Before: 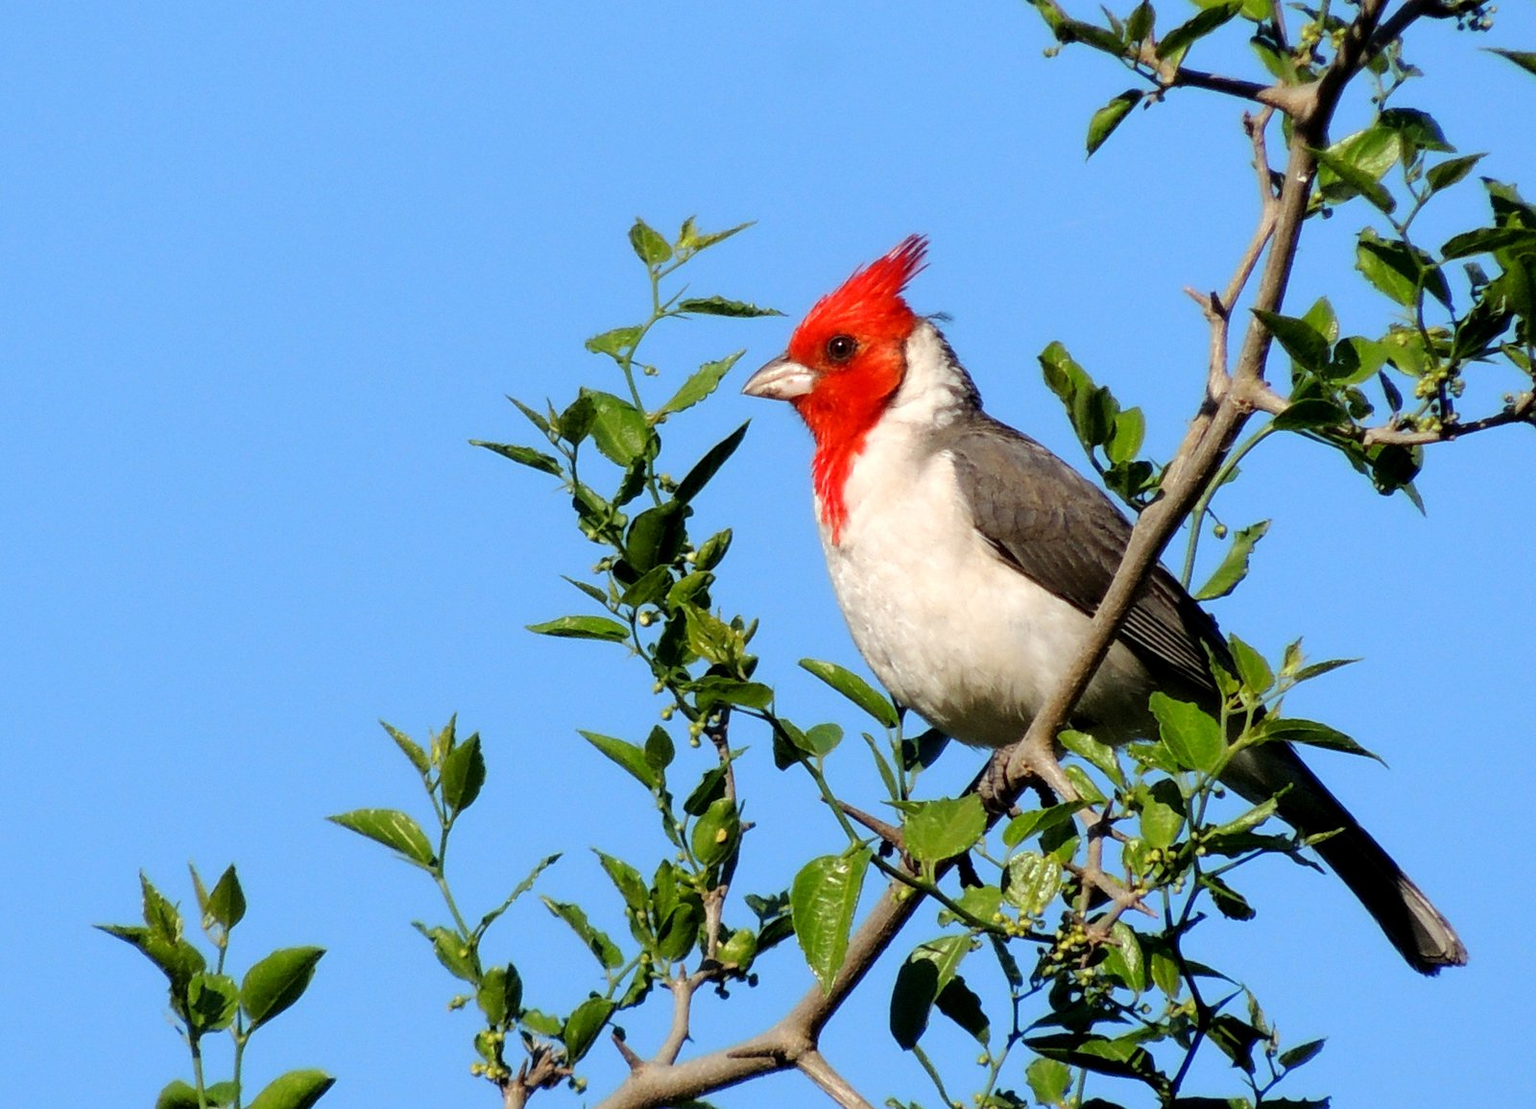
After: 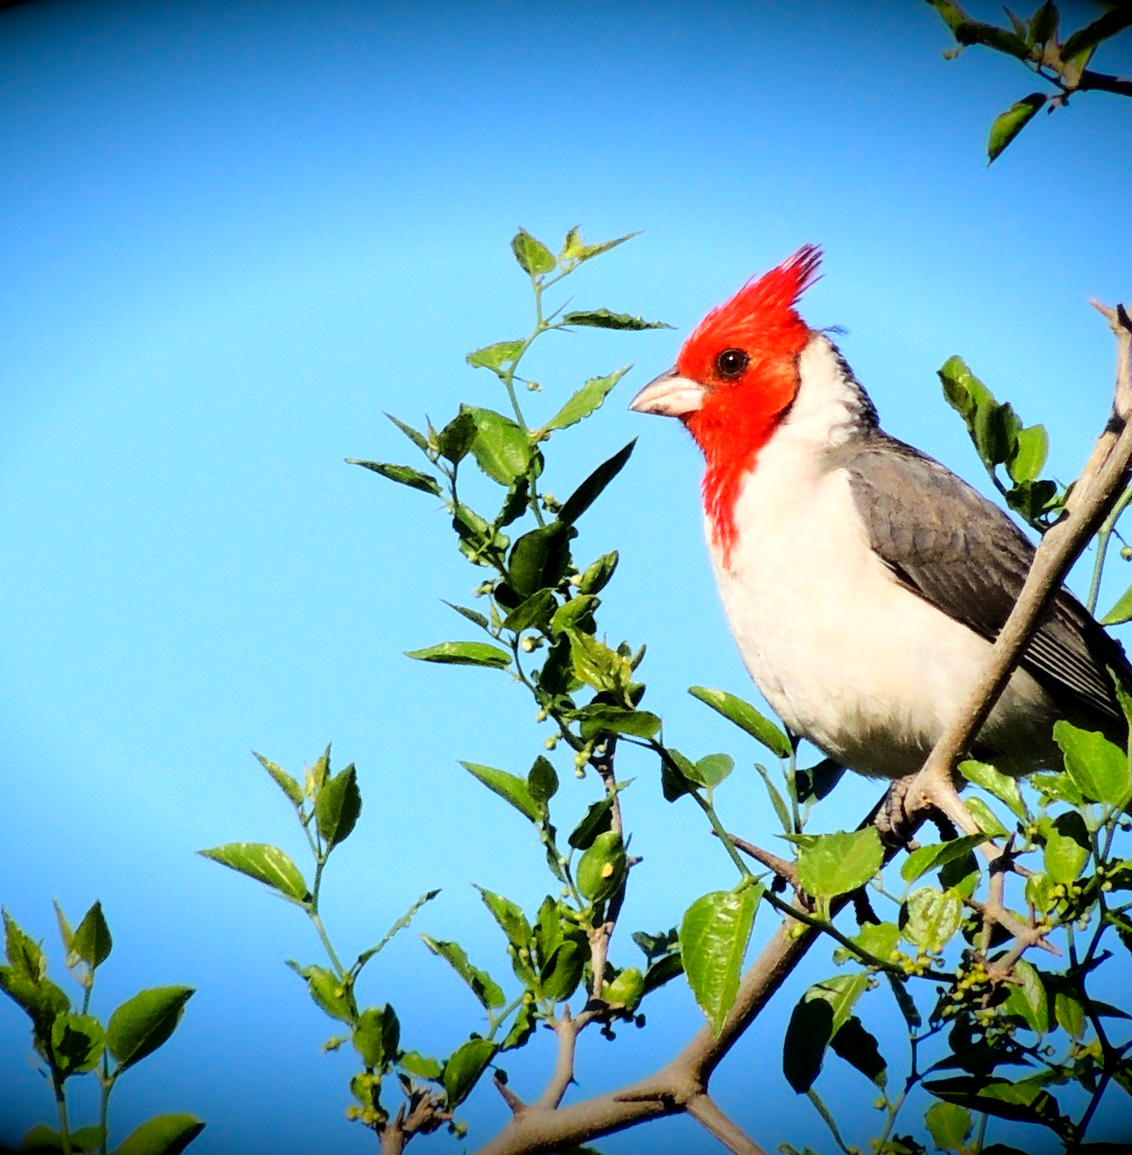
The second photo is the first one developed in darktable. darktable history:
base curve: curves: ch0 [(0, 0) (0.028, 0.03) (0.121, 0.232) (0.46, 0.748) (0.859, 0.968) (1, 1)]
crop and rotate: left 9.061%, right 20.142%
vignetting: fall-off start 98.29%, fall-off radius 100%, brightness -1, saturation 0.5, width/height ratio 1.428
